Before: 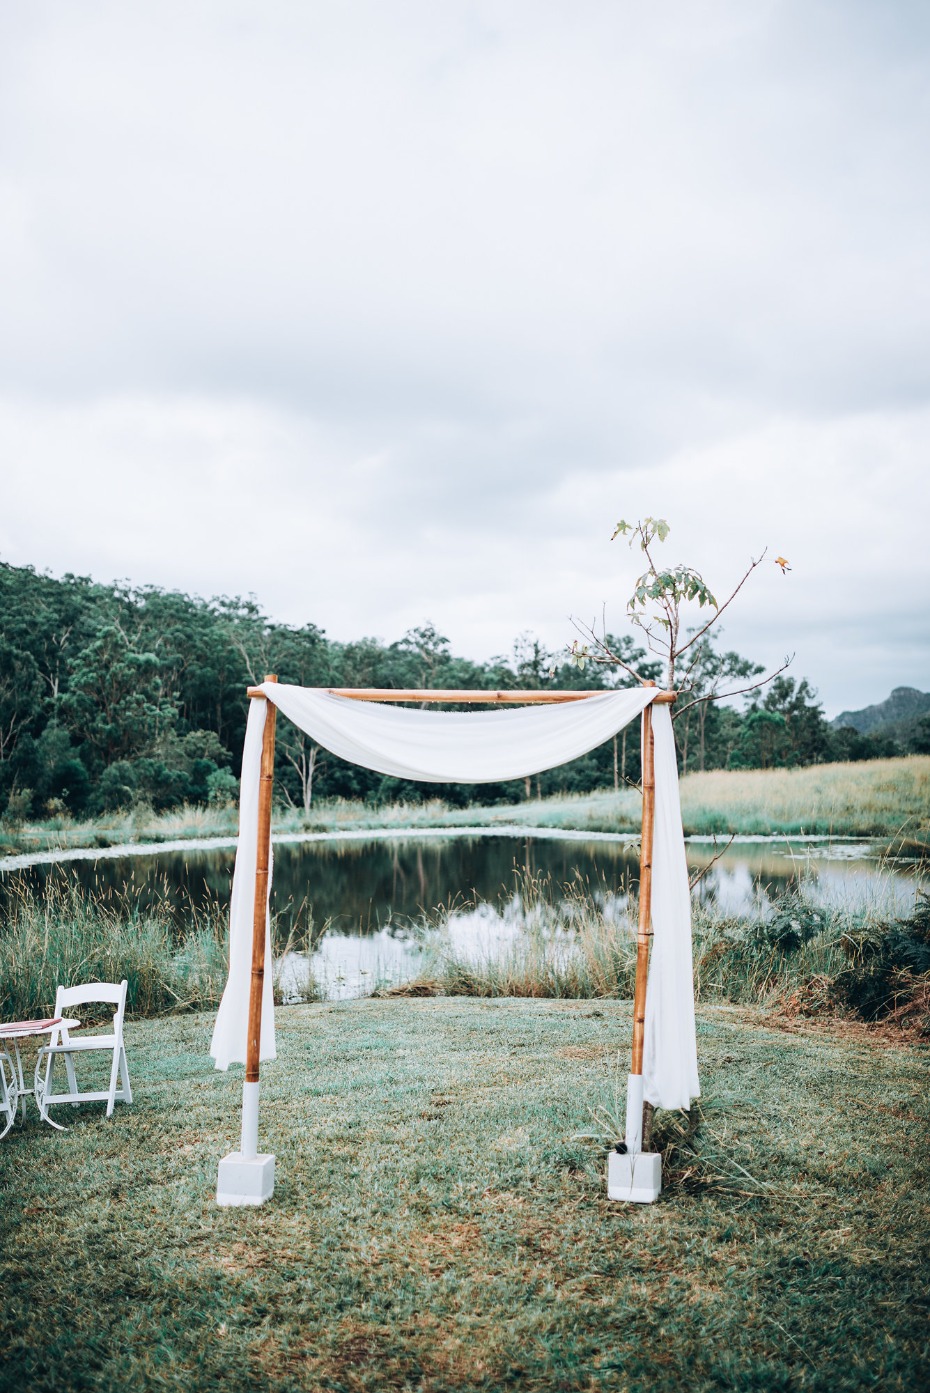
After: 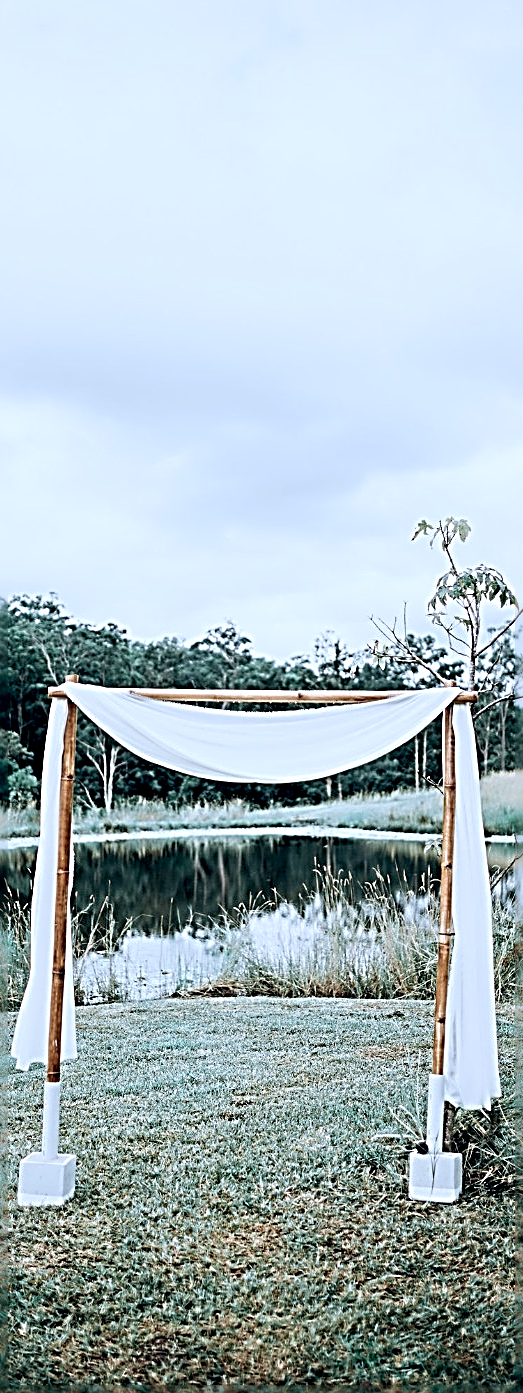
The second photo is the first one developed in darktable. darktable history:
exposure: black level correction 0.01, exposure 0.011 EV, compensate highlight preservation false
white balance: red 0.924, blue 1.095
crop: left 21.496%, right 22.254%
color correction: saturation 0.85
sharpen: radius 3.158, amount 1.731
